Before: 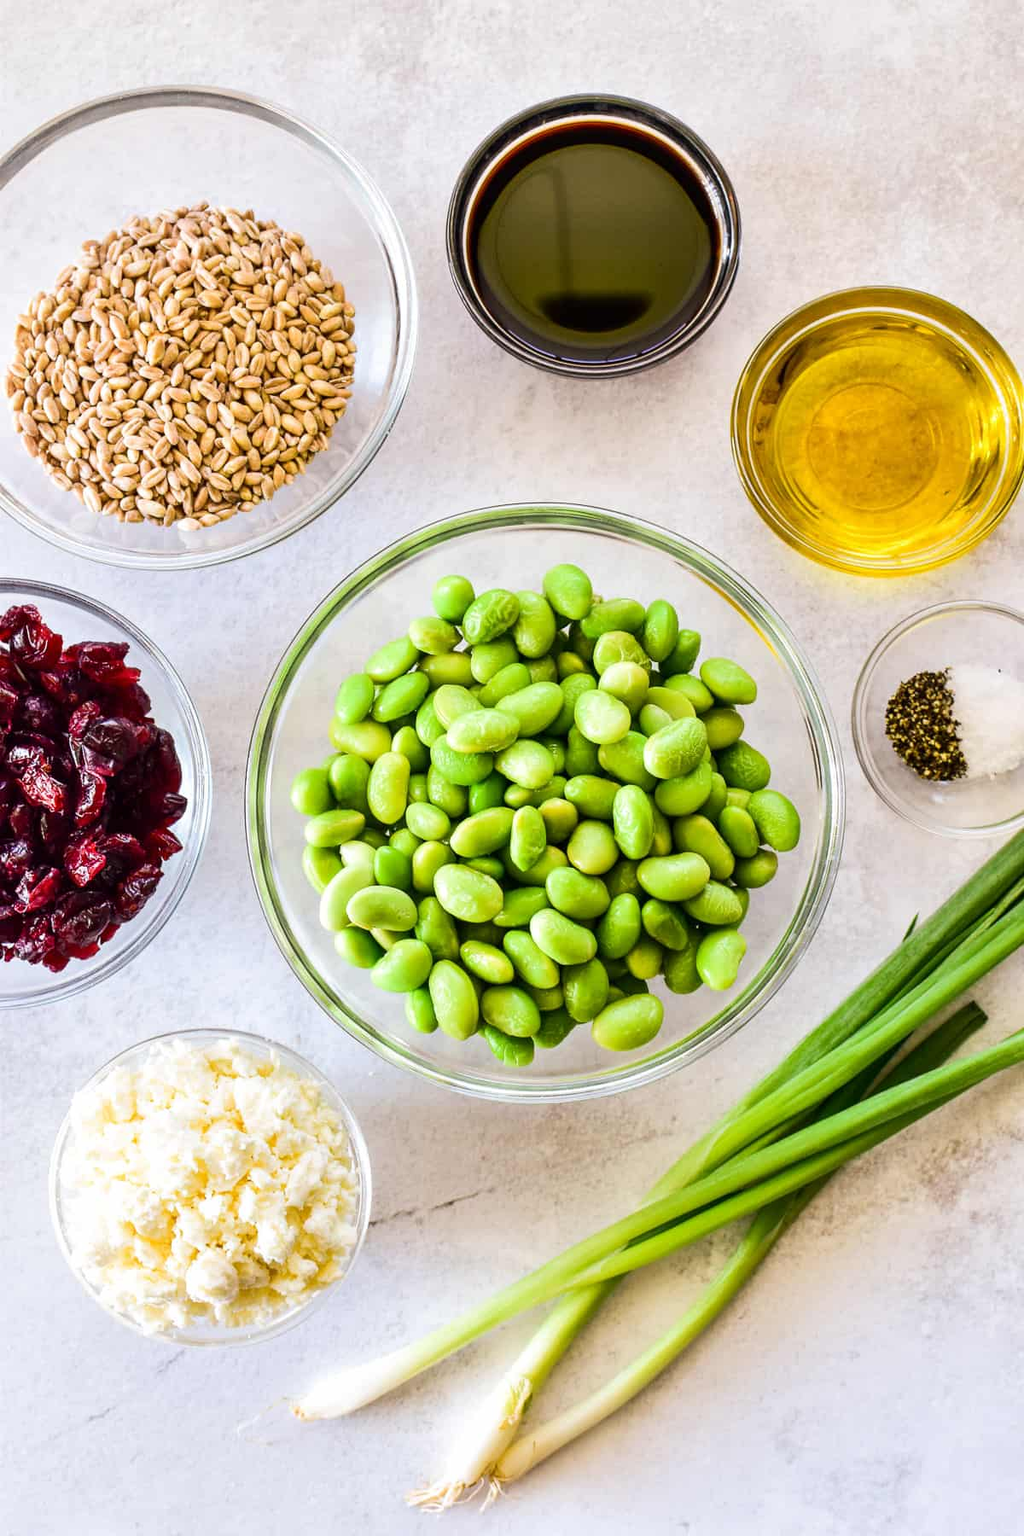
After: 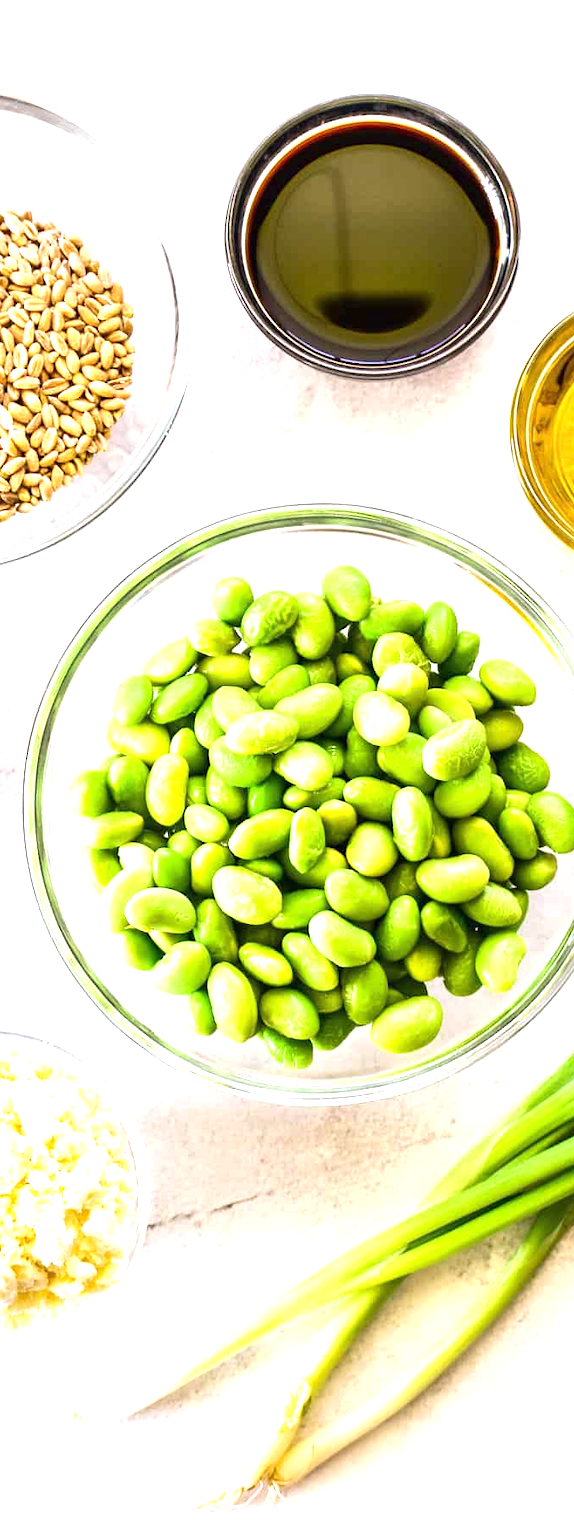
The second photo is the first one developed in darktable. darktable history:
crop: left 21.674%, right 22.086%
exposure: black level correction 0, exposure 0.9 EV, compensate highlight preservation false
